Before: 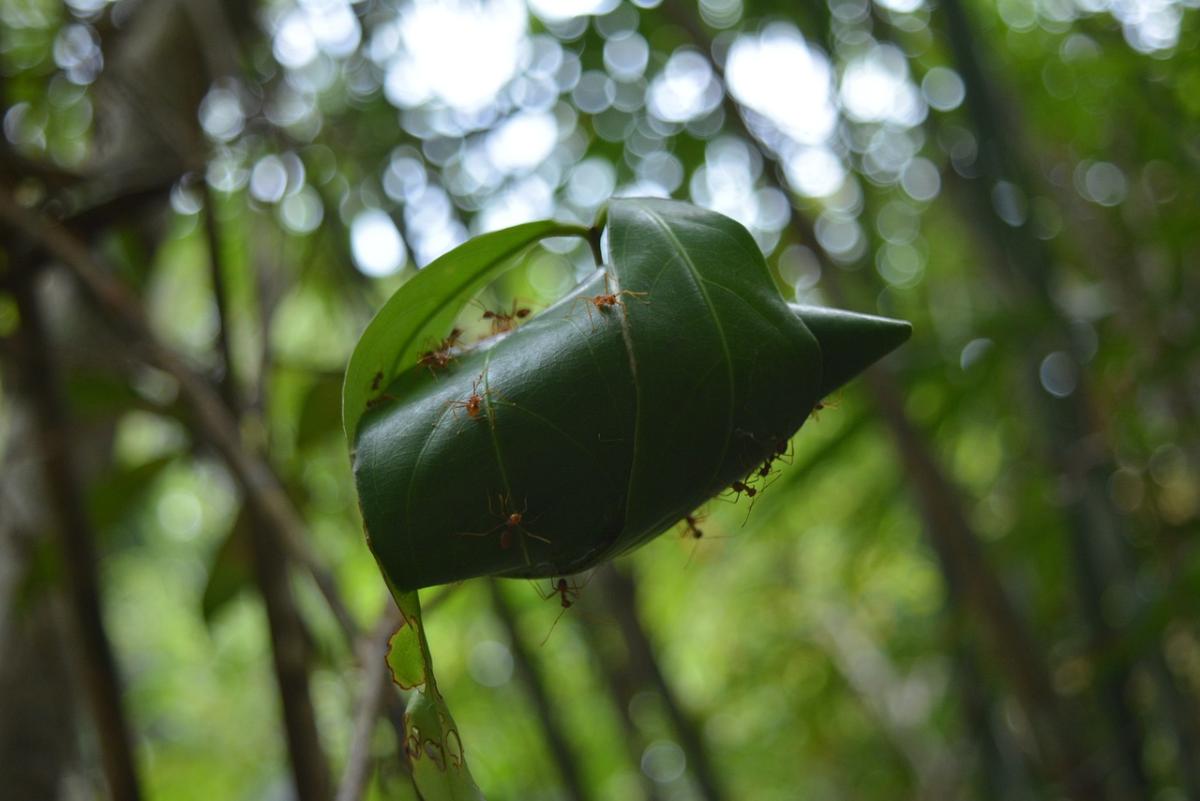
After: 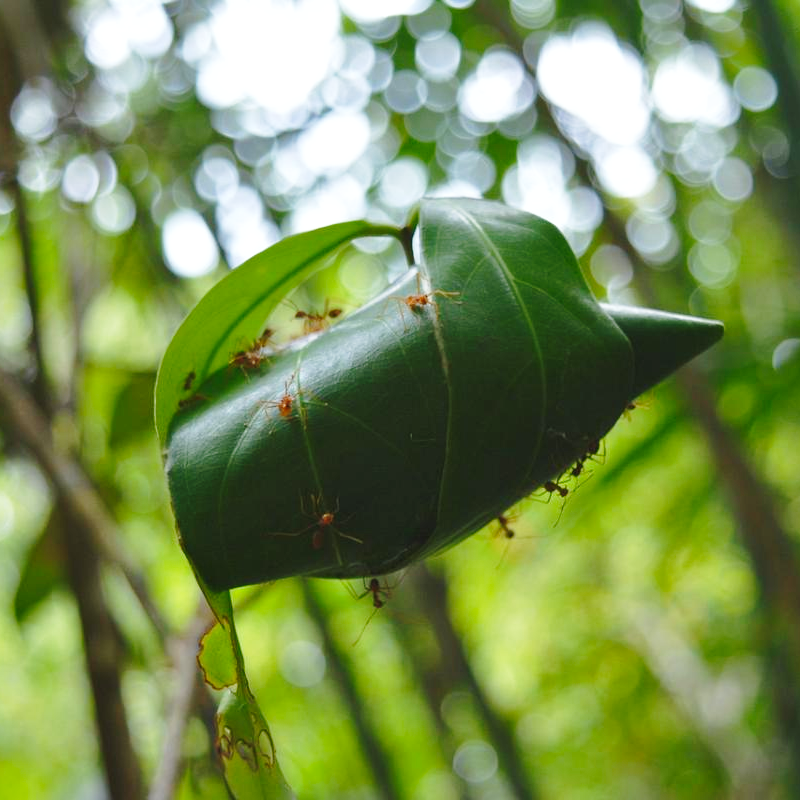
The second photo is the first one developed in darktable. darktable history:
crop and rotate: left 15.67%, right 17.609%
shadows and highlights: on, module defaults
base curve: curves: ch0 [(0, 0) (0.028, 0.03) (0.121, 0.232) (0.46, 0.748) (0.859, 0.968) (1, 1)], preserve colors none
exposure: exposure 0.2 EV, compensate exposure bias true, compensate highlight preservation false
